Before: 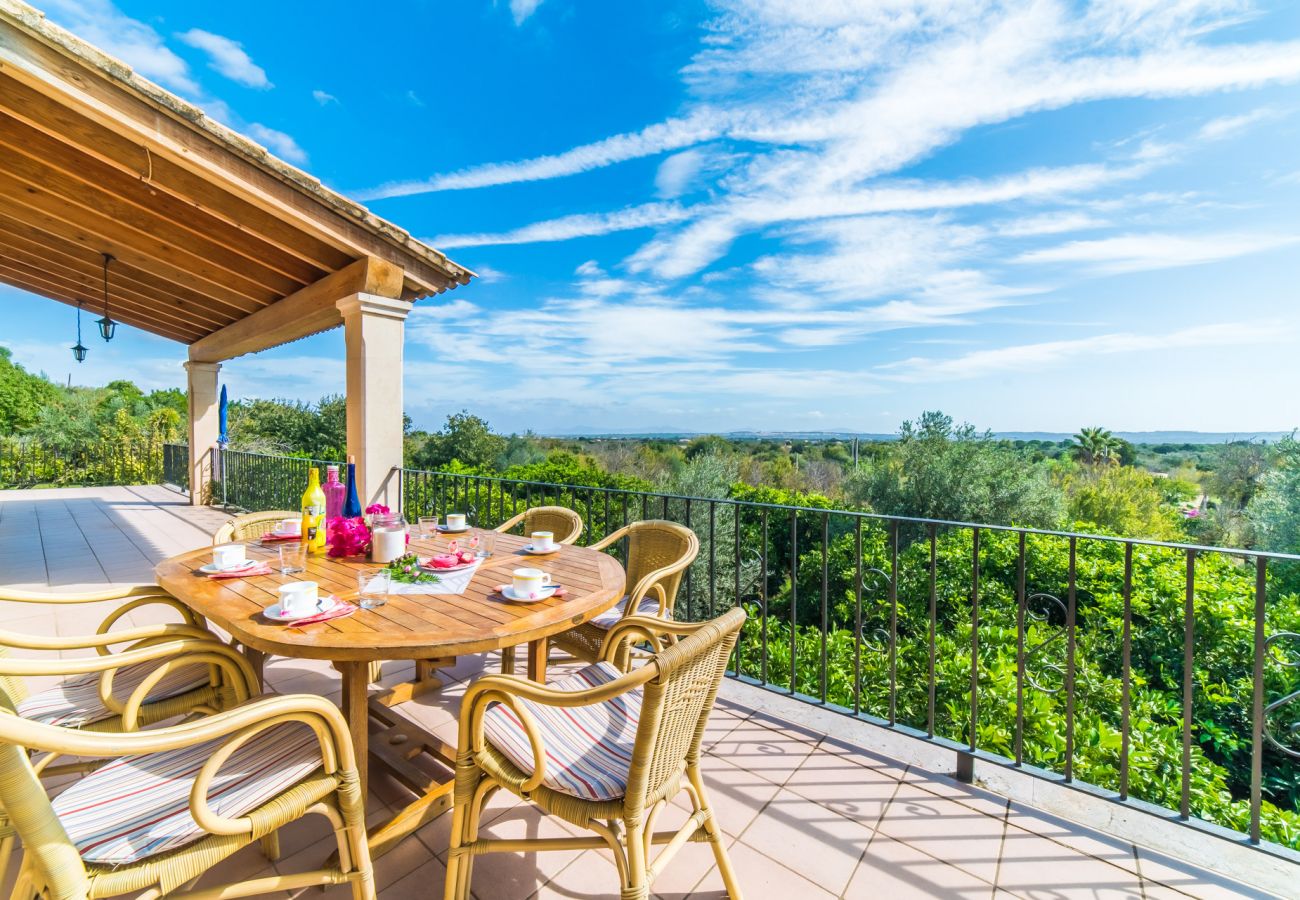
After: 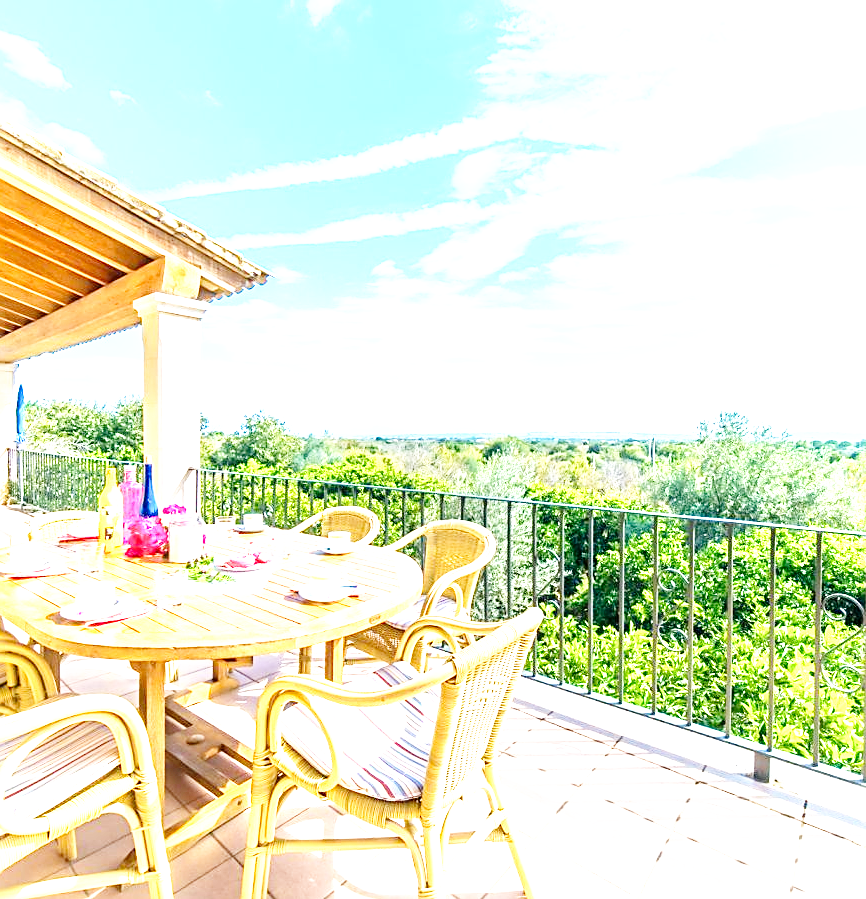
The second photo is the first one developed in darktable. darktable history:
sharpen: on, module defaults
base curve: curves: ch0 [(0, 0) (0.008, 0.007) (0.022, 0.029) (0.048, 0.089) (0.092, 0.197) (0.191, 0.399) (0.275, 0.534) (0.357, 0.65) (0.477, 0.78) (0.542, 0.833) (0.799, 0.973) (1, 1)], preserve colors none
exposure: black level correction 0.001, exposure 1.646 EV, compensate exposure bias true, compensate highlight preservation false
crop and rotate: left 15.754%, right 17.579%
tone equalizer: on, module defaults
